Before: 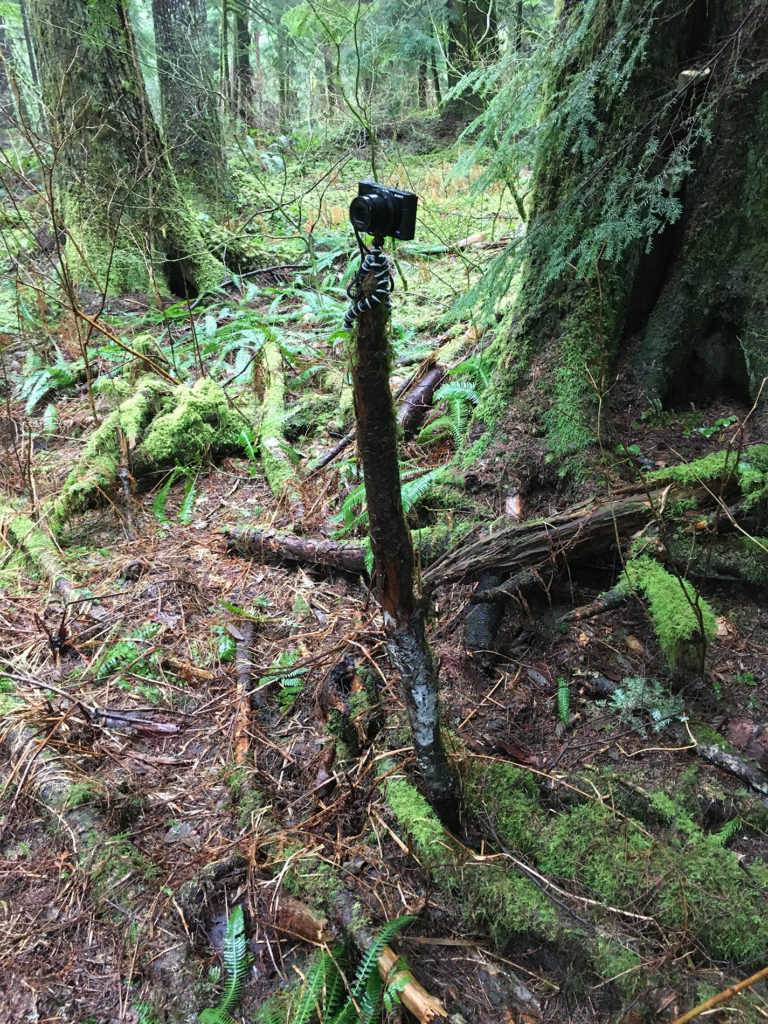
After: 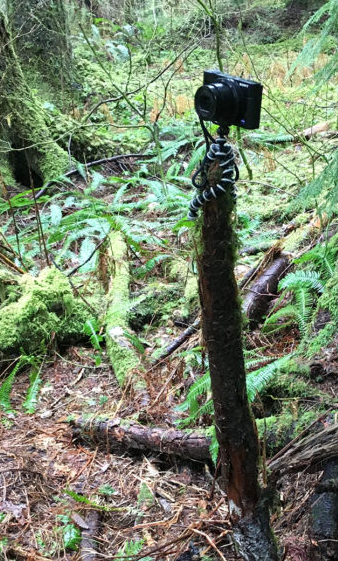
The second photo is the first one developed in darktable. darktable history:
local contrast: mode bilateral grid, contrast 20, coarseness 50, detail 120%, midtone range 0.2
crop: left 20.248%, top 10.86%, right 35.675%, bottom 34.321%
